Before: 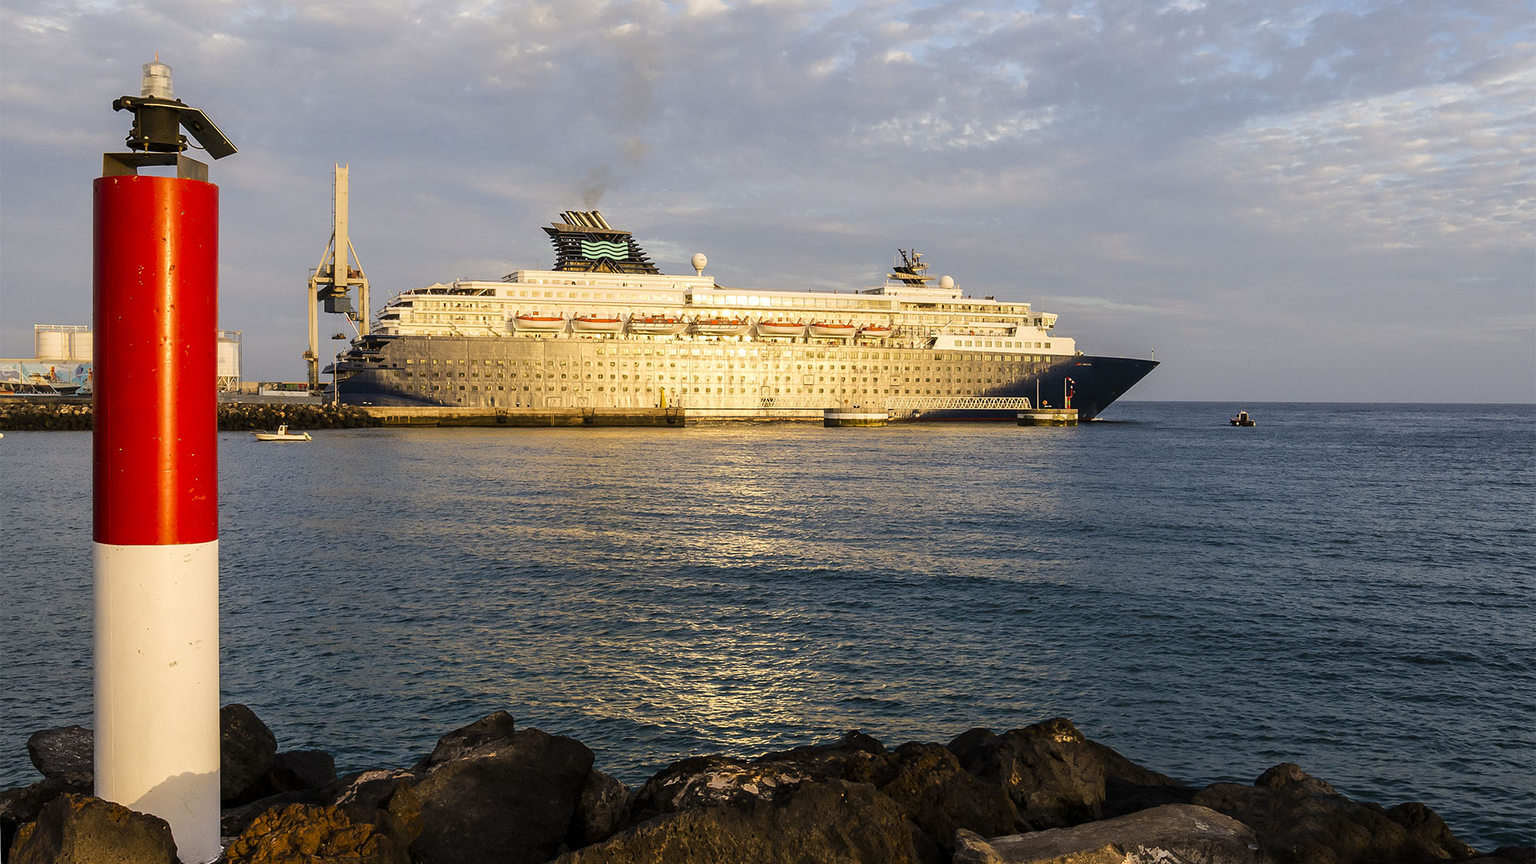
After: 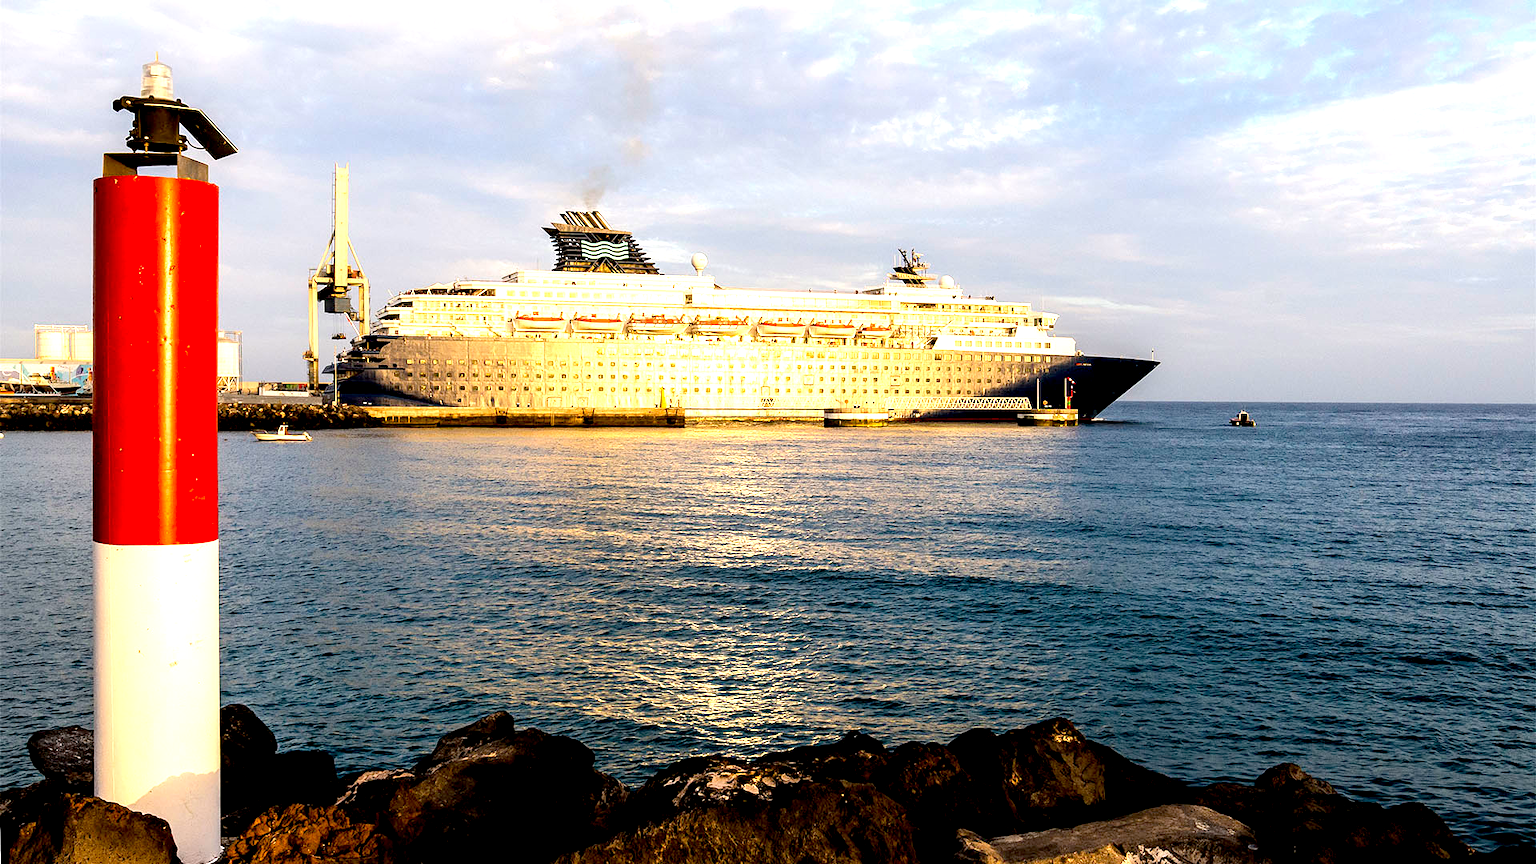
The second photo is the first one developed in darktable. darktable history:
exposure: black level correction 0.012, exposure 0.693 EV, compensate highlight preservation false
tone equalizer: -8 EV -0.42 EV, -7 EV -0.383 EV, -6 EV -0.34 EV, -5 EV -0.256 EV, -3 EV 0.238 EV, -2 EV 0.335 EV, -1 EV 0.382 EV, +0 EV 0.439 EV, mask exposure compensation -0.507 EV
